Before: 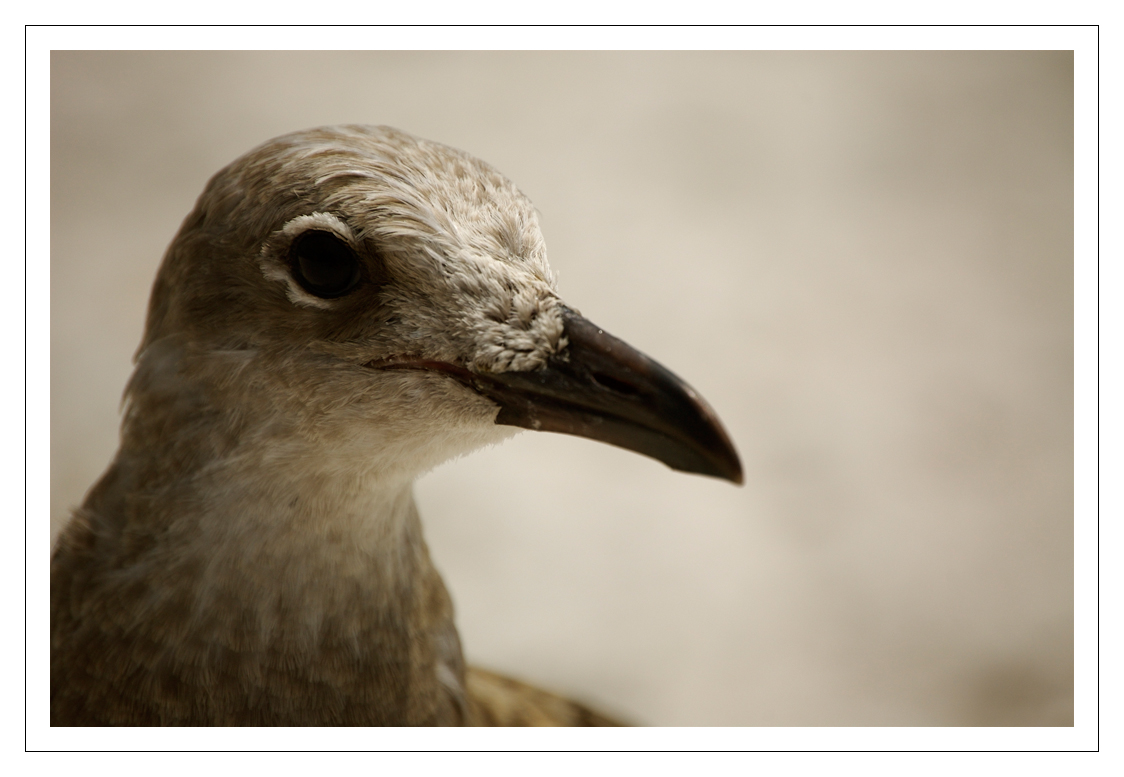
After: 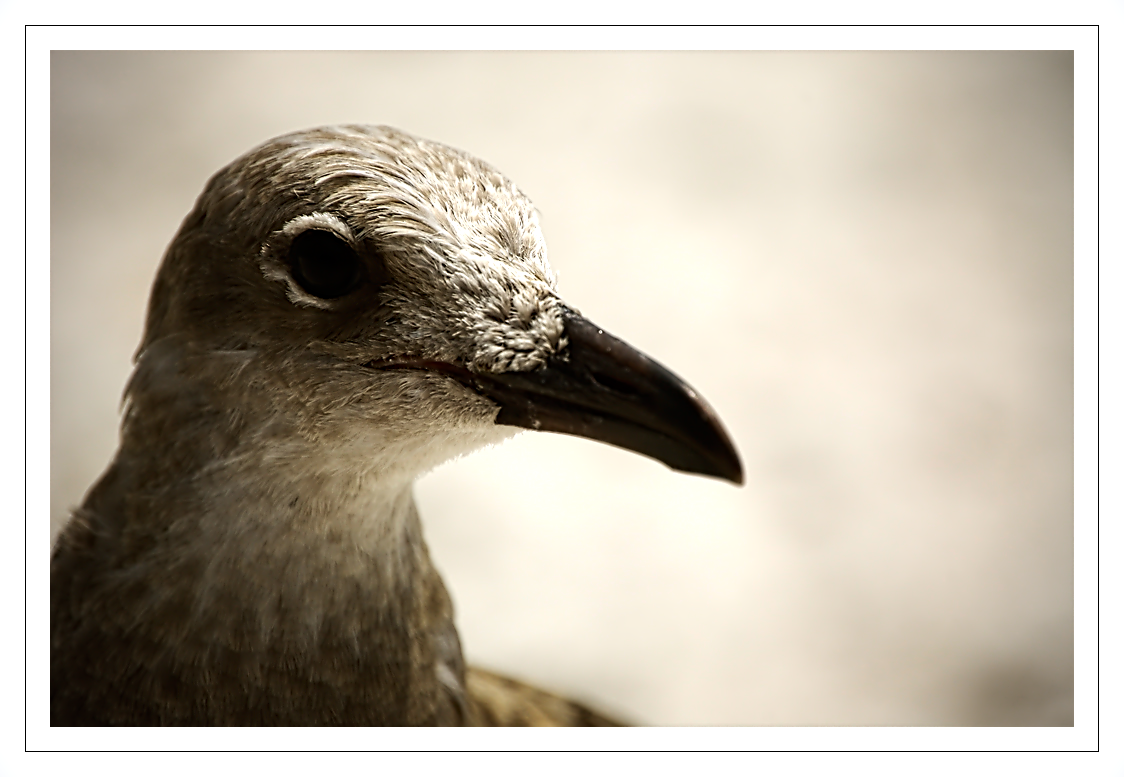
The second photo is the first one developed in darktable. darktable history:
vignetting: on, module defaults
tone equalizer: -8 EV -0.75 EV, -7 EV -0.7 EV, -6 EV -0.6 EV, -5 EV -0.4 EV, -3 EV 0.4 EV, -2 EV 0.6 EV, -1 EV 0.7 EV, +0 EV 0.75 EV, edges refinement/feathering 500, mask exposure compensation -1.57 EV, preserve details no
white balance: red 0.988, blue 1.017
contrast equalizer: y [[0.5, 0.5, 0.5, 0.515, 0.749, 0.84], [0.5 ×6], [0.5 ×6], [0, 0, 0, 0.001, 0.067, 0.262], [0 ×6]]
